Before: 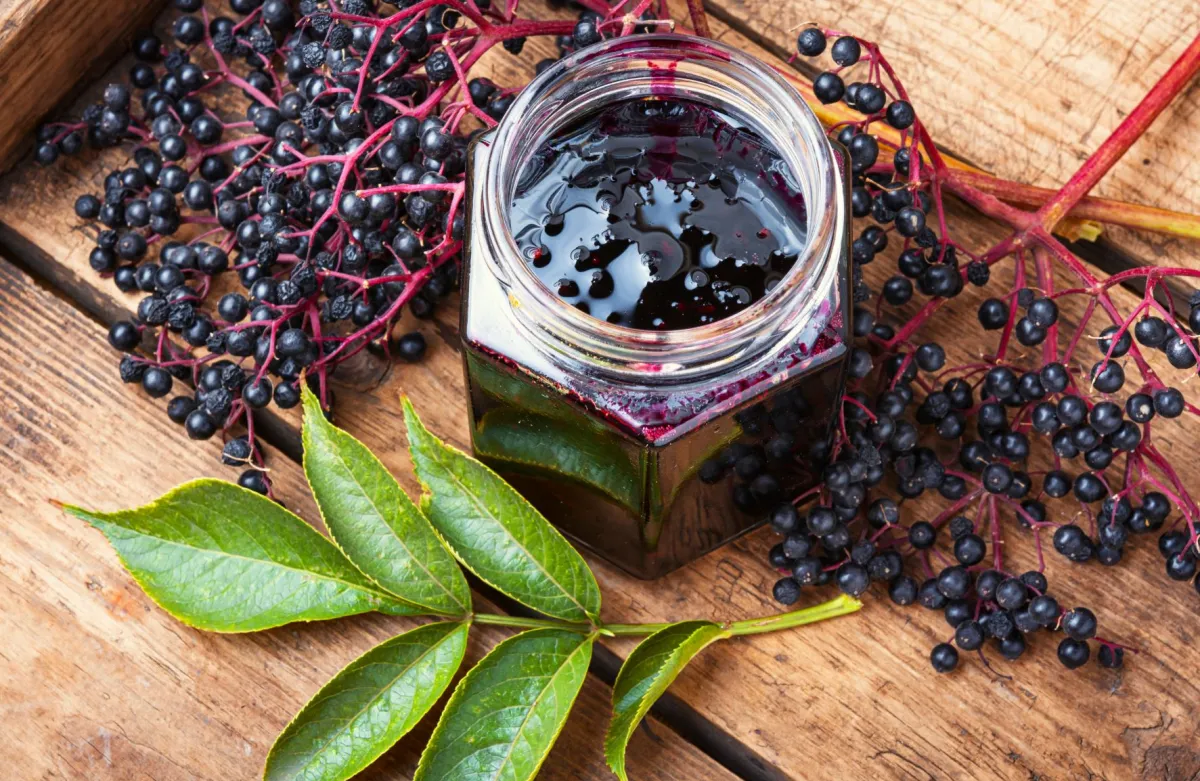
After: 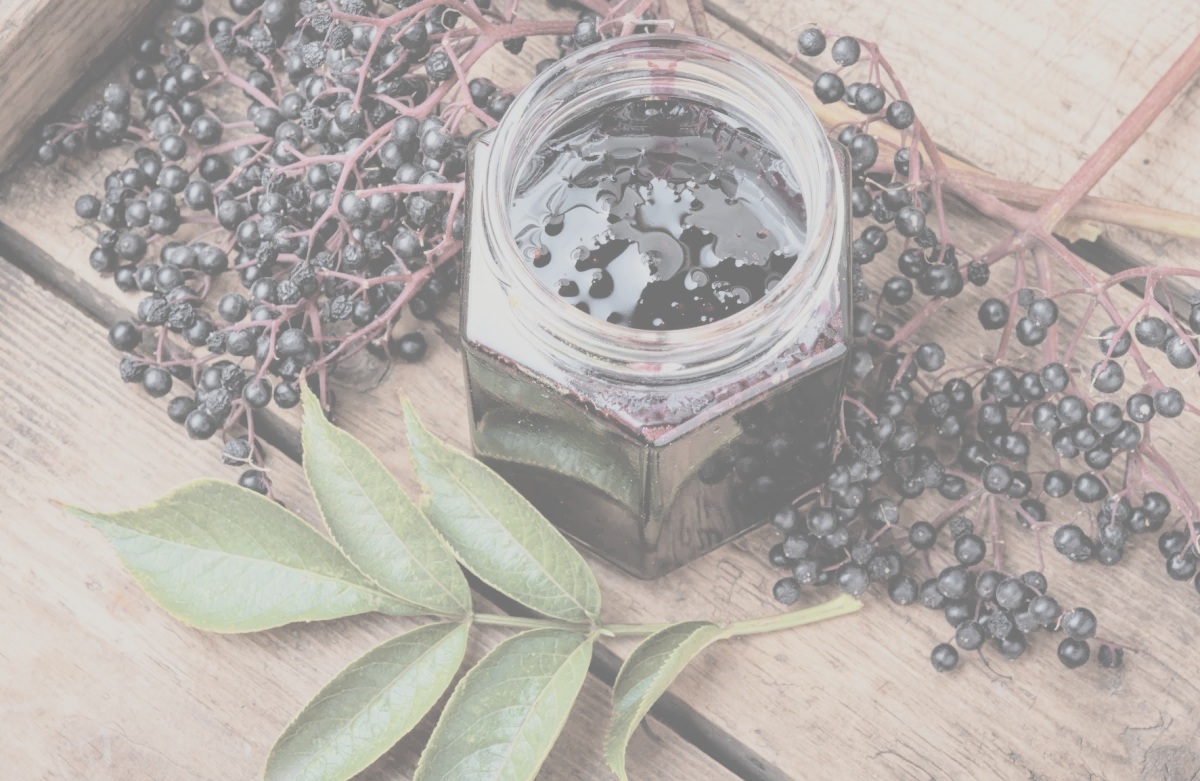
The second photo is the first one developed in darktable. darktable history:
contrast brightness saturation: contrast -0.32, brightness 0.75, saturation -0.78
filmic rgb: black relative exposure -8.42 EV, white relative exposure 4.68 EV, hardness 3.82, color science v6 (2022)
